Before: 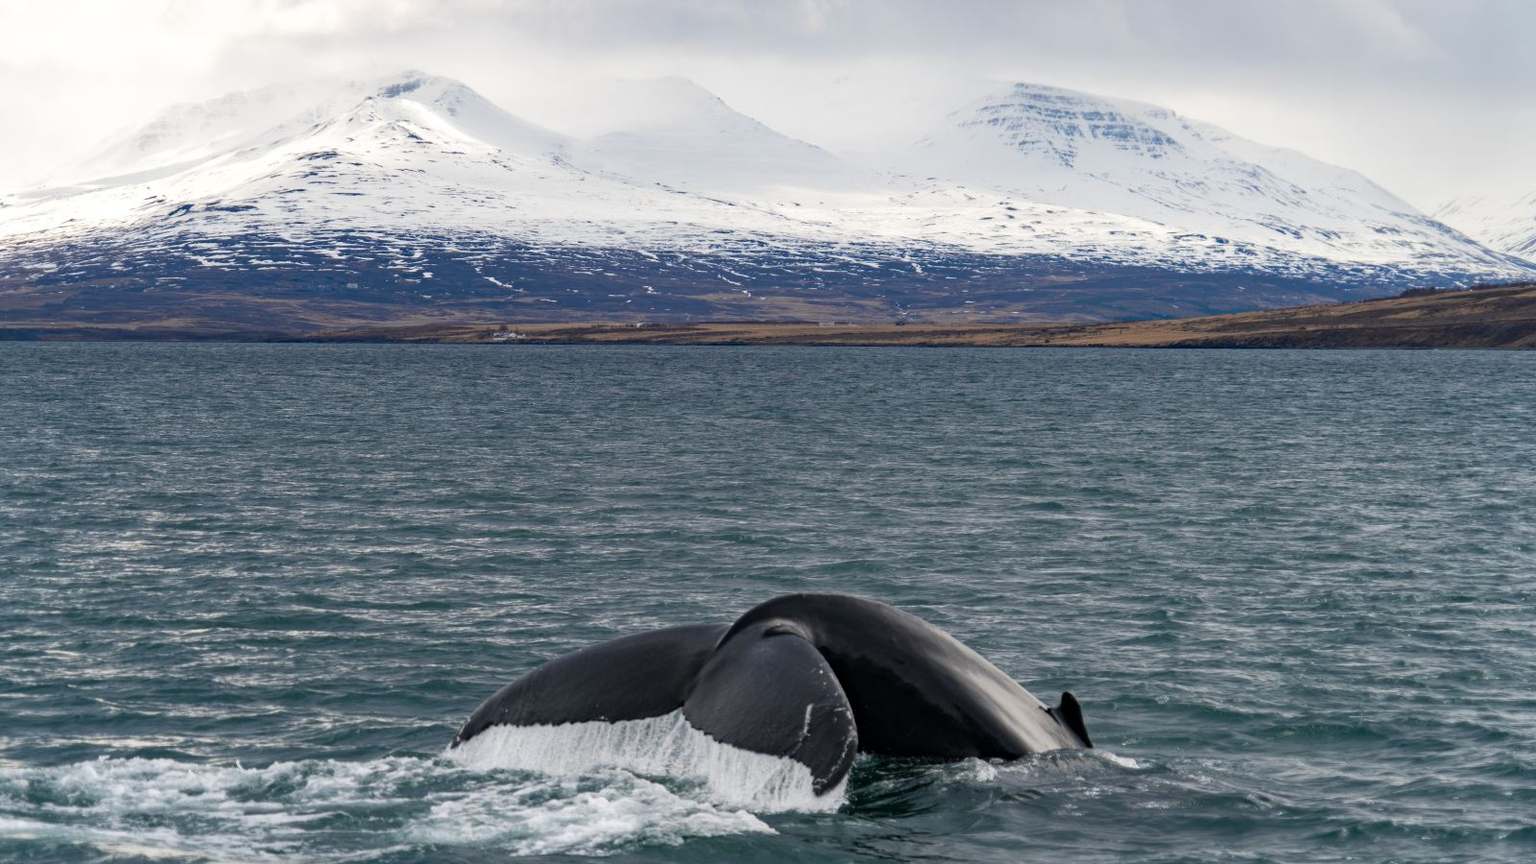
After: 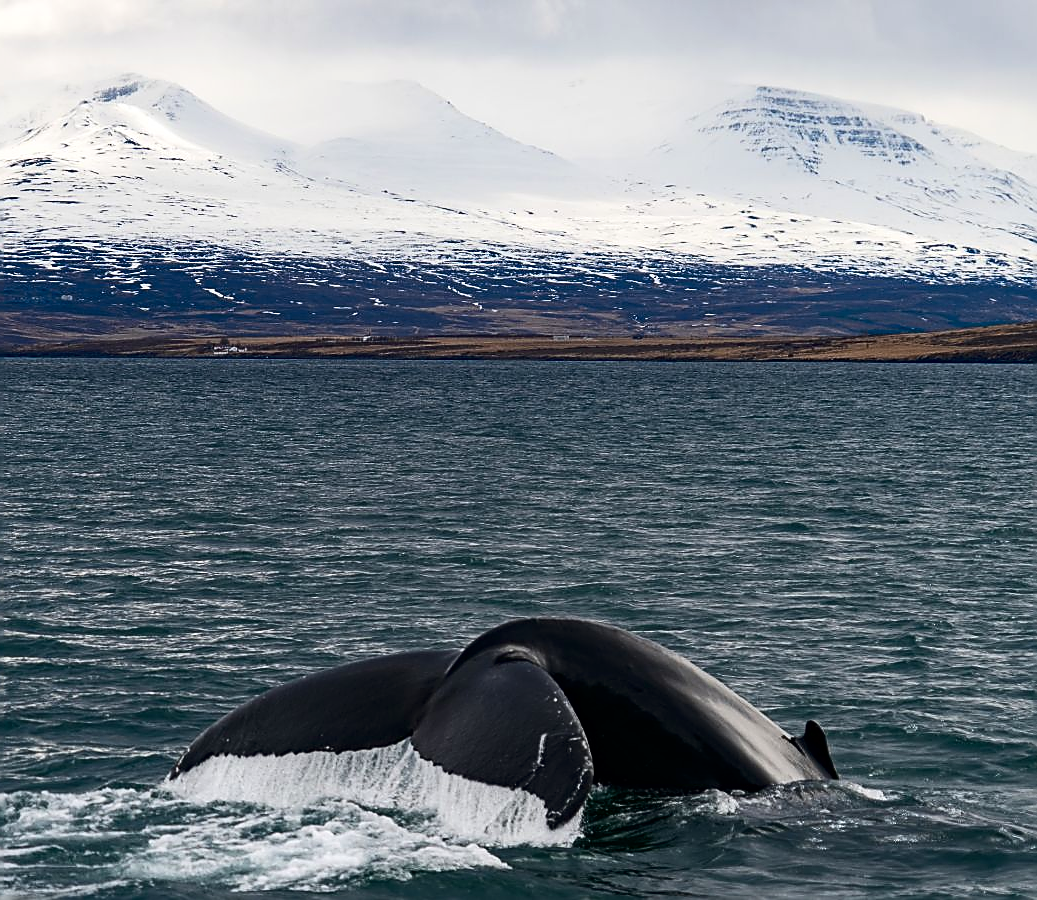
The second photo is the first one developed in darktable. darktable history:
crop and rotate: left 18.753%, right 16.417%
contrast brightness saturation: contrast 0.195, brightness -0.1, saturation 0.1
shadows and highlights: radius 330.84, shadows 55.15, highlights -99.36, compress 94.43%, highlights color adjustment 55.98%, soften with gaussian
sharpen: radius 1.394, amount 1.255, threshold 0.661
